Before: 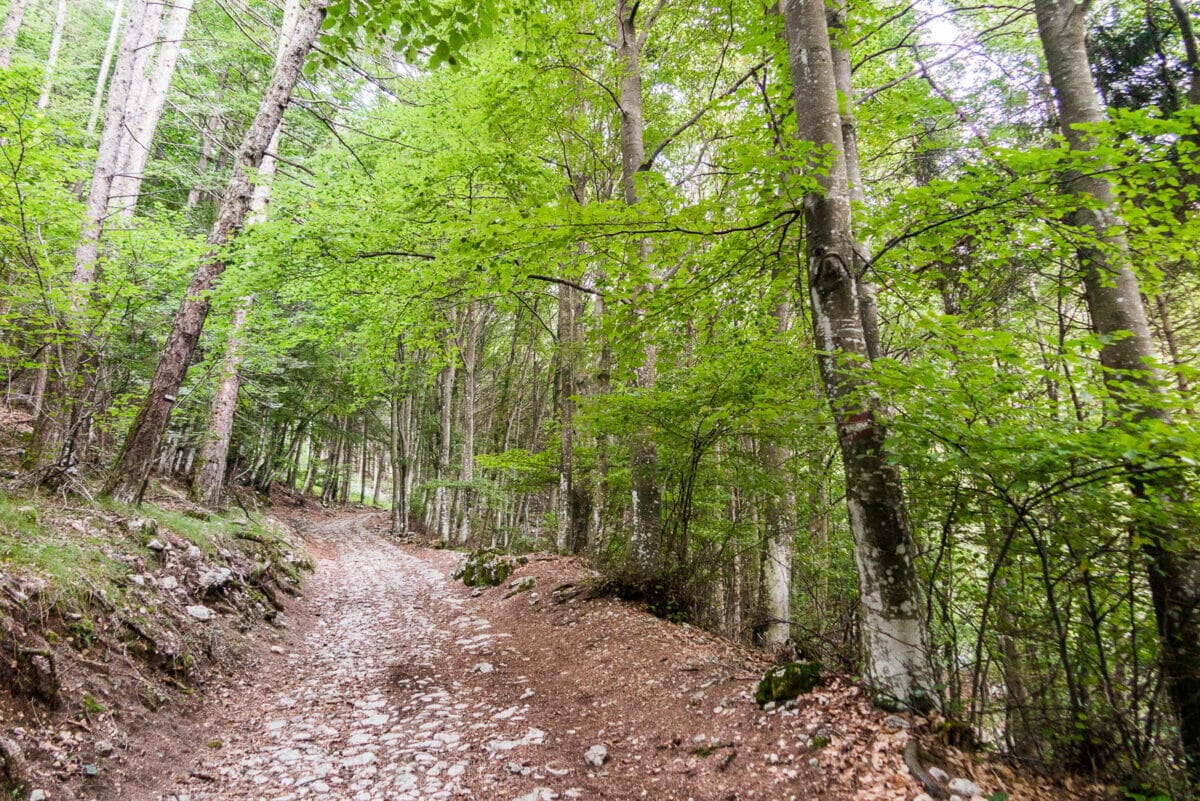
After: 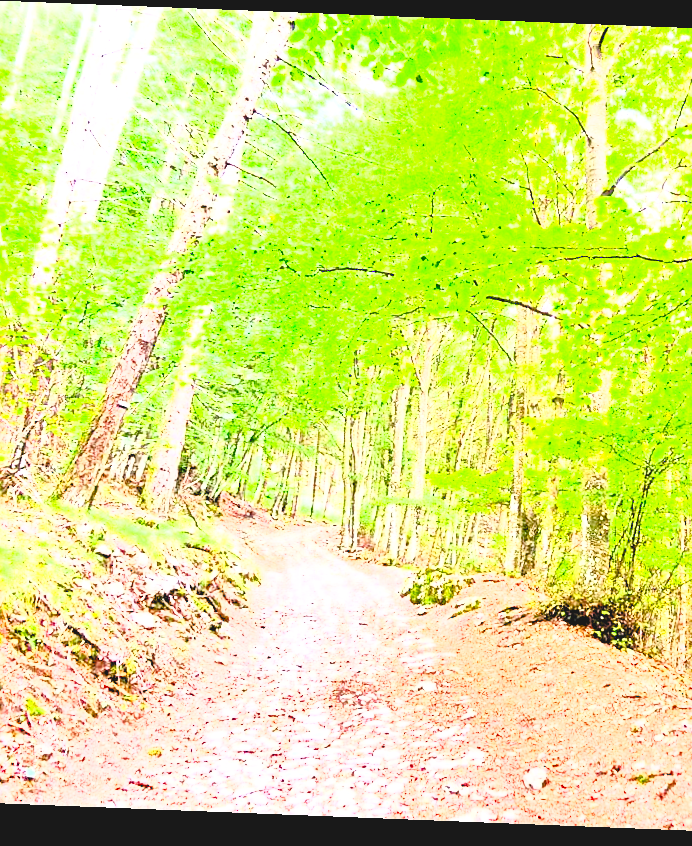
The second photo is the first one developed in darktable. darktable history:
exposure: black level correction 0.001, exposure 0.955 EV, compensate exposure bias true, compensate highlight preservation false
sharpen: amount 0.575
crop: left 5.114%, right 38.589%
rotate and perspective: rotation 2.27°, automatic cropping off
filmic rgb: black relative exposure -7.65 EV, white relative exposure 4.56 EV, hardness 3.61
tone equalizer: -7 EV 0.15 EV, -6 EV 0.6 EV, -5 EV 1.15 EV, -4 EV 1.33 EV, -3 EV 1.15 EV, -2 EV 0.6 EV, -1 EV 0.15 EV, mask exposure compensation -0.5 EV
contrast brightness saturation: contrast 1, brightness 1, saturation 1
levels: levels [0, 0.43, 0.984]
